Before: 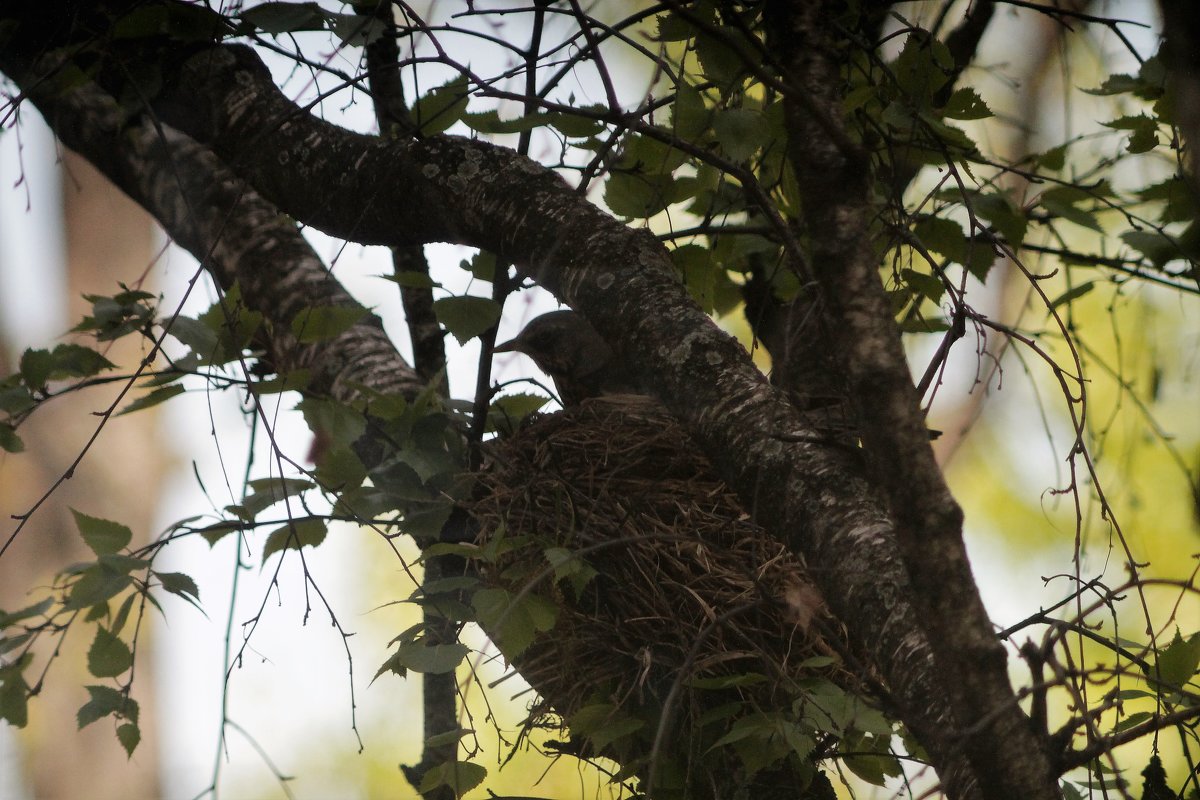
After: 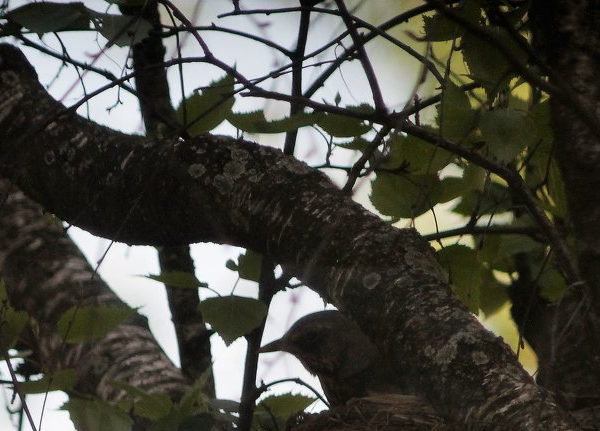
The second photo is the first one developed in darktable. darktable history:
crop: left 19.515%, right 30.411%, bottom 46.074%
